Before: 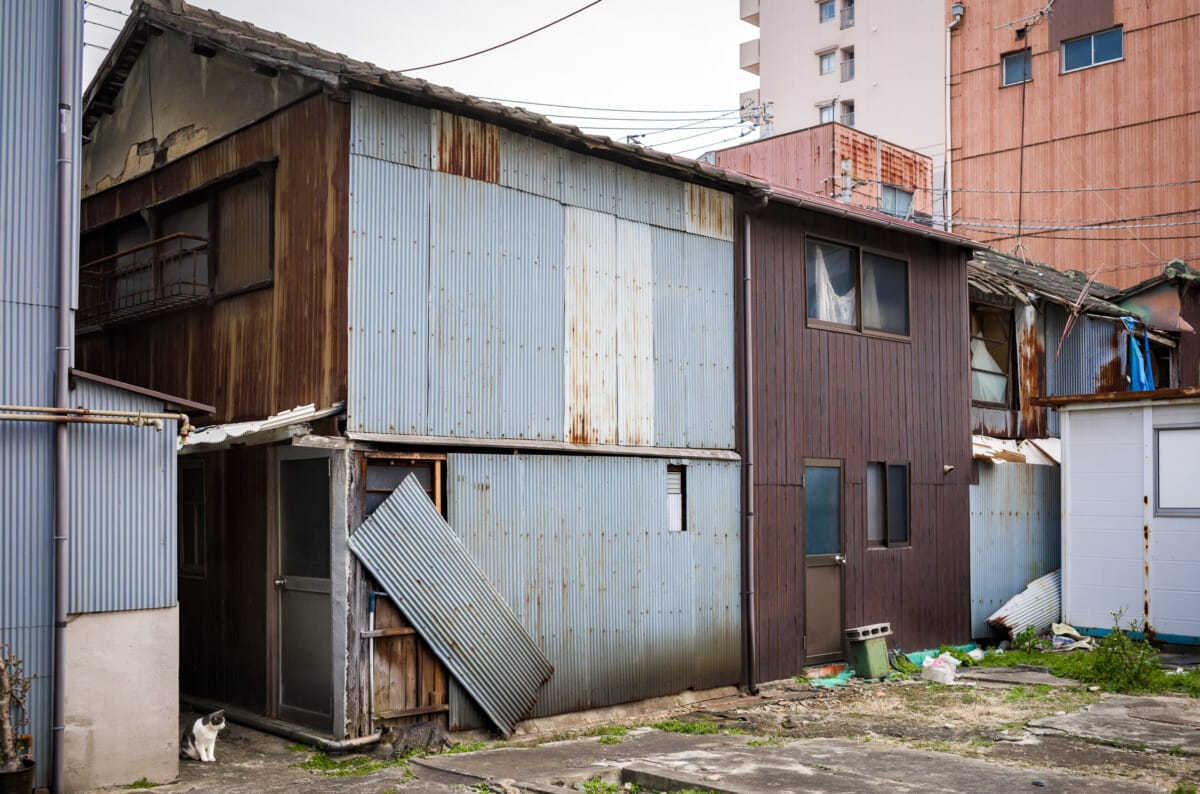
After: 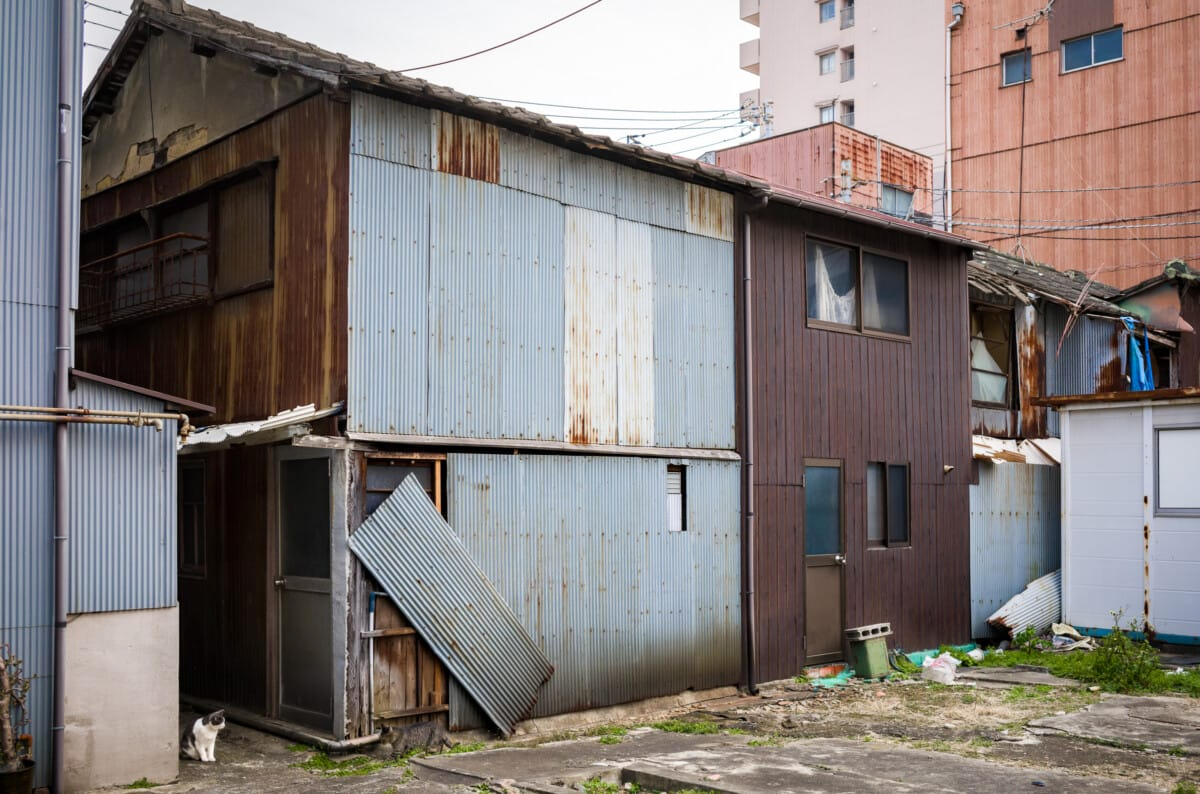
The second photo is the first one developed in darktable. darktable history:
shadows and highlights: shadows -69.27, highlights 33.74, soften with gaussian
